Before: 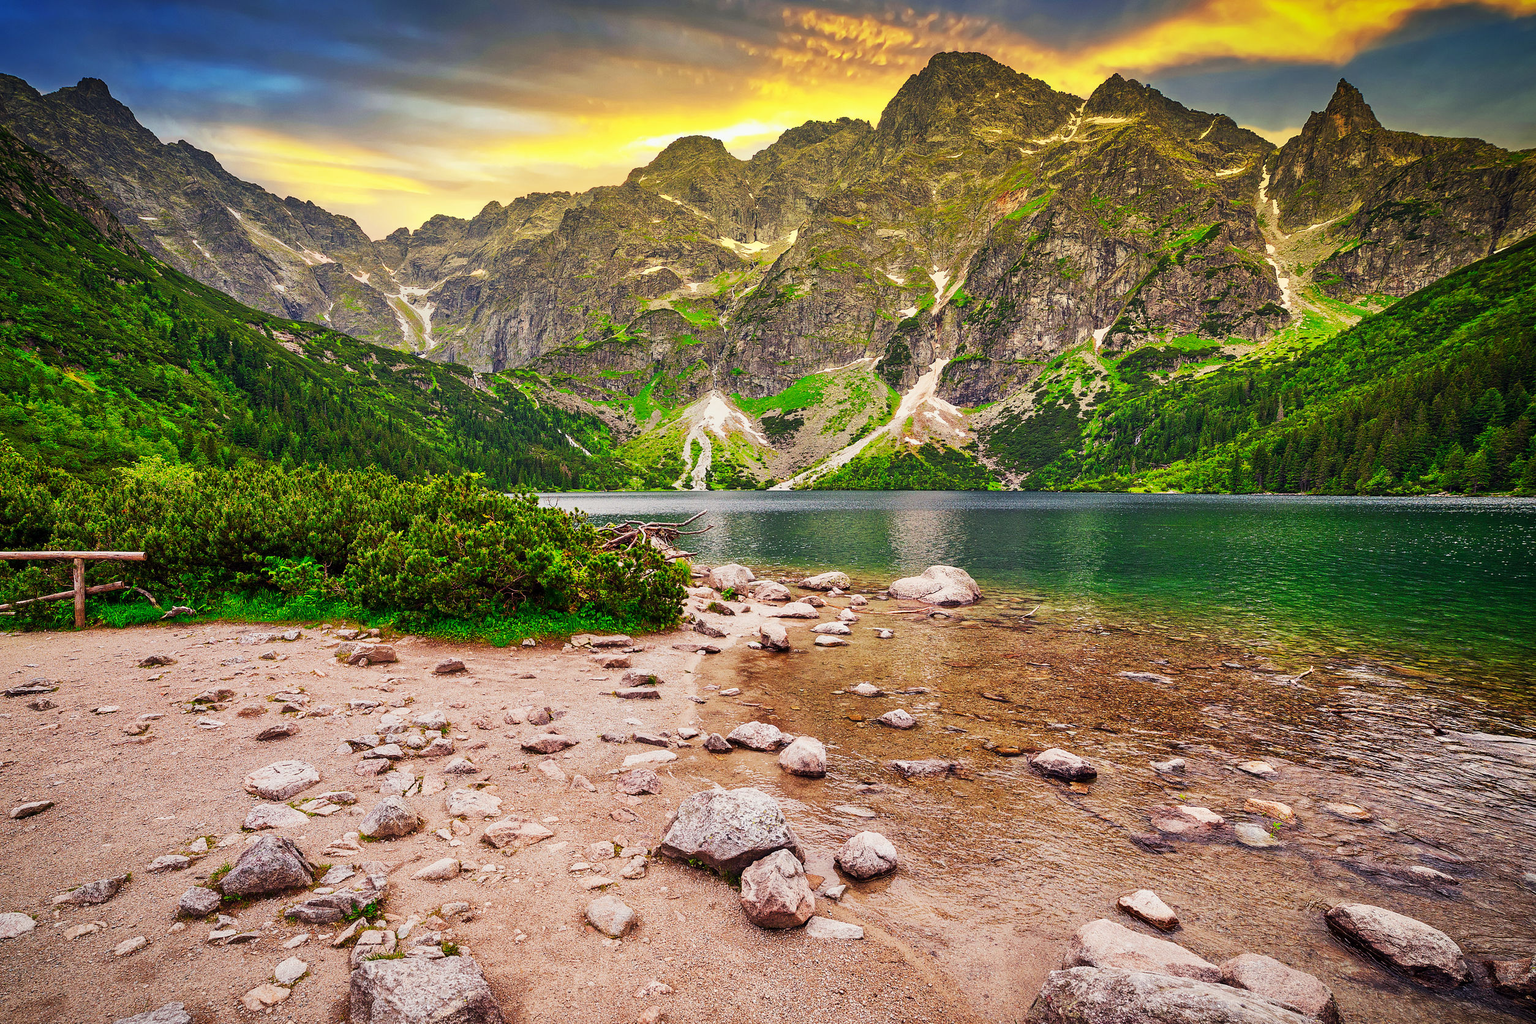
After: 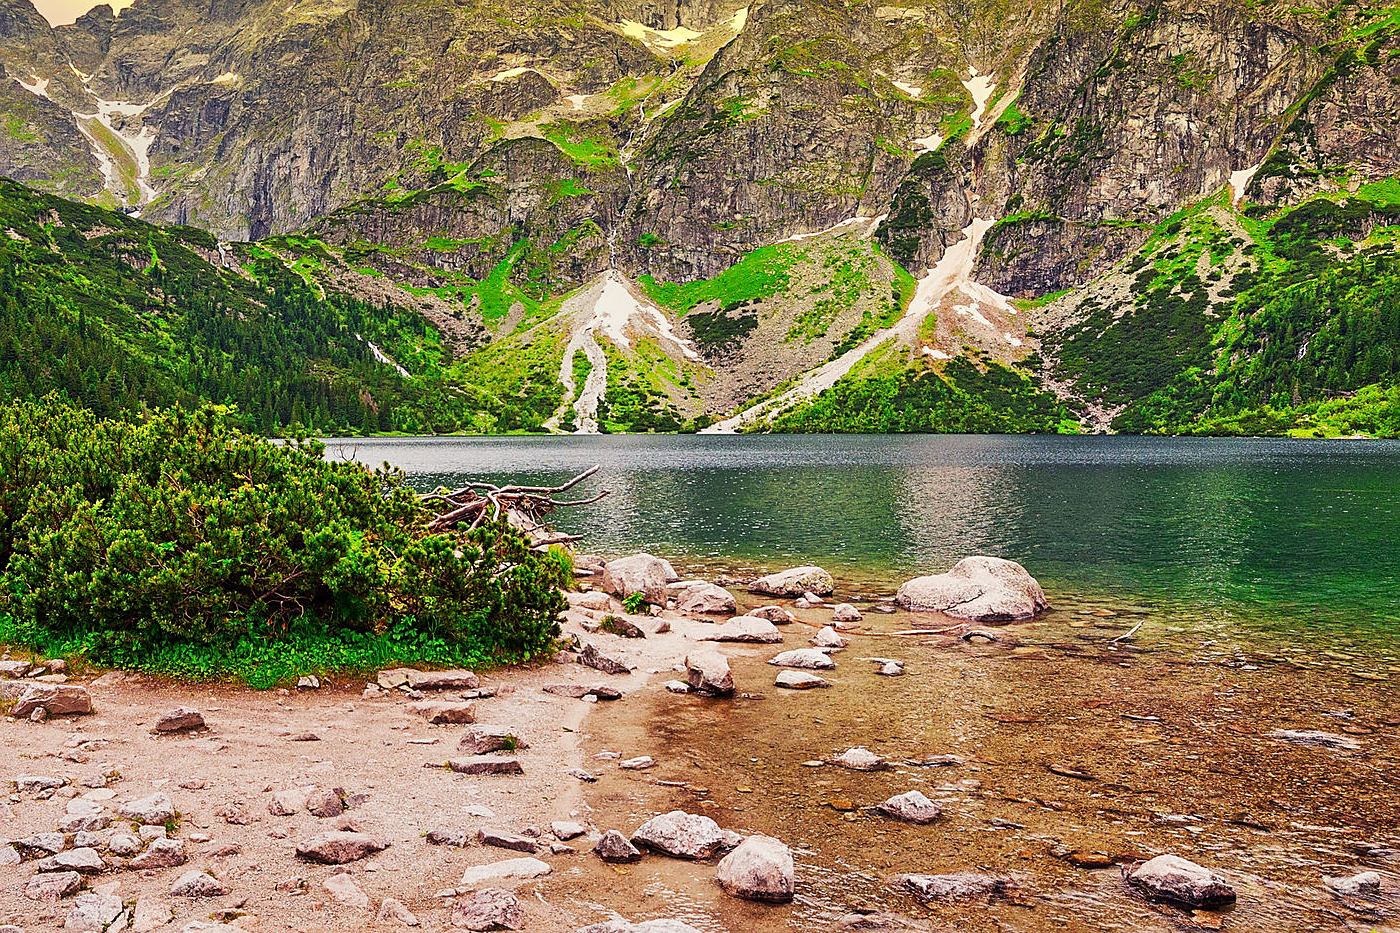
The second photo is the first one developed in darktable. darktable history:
sharpen: radius 1.864, amount 0.398, threshold 1.271
crop and rotate: left 22.13%, top 22.054%, right 22.026%, bottom 22.102%
